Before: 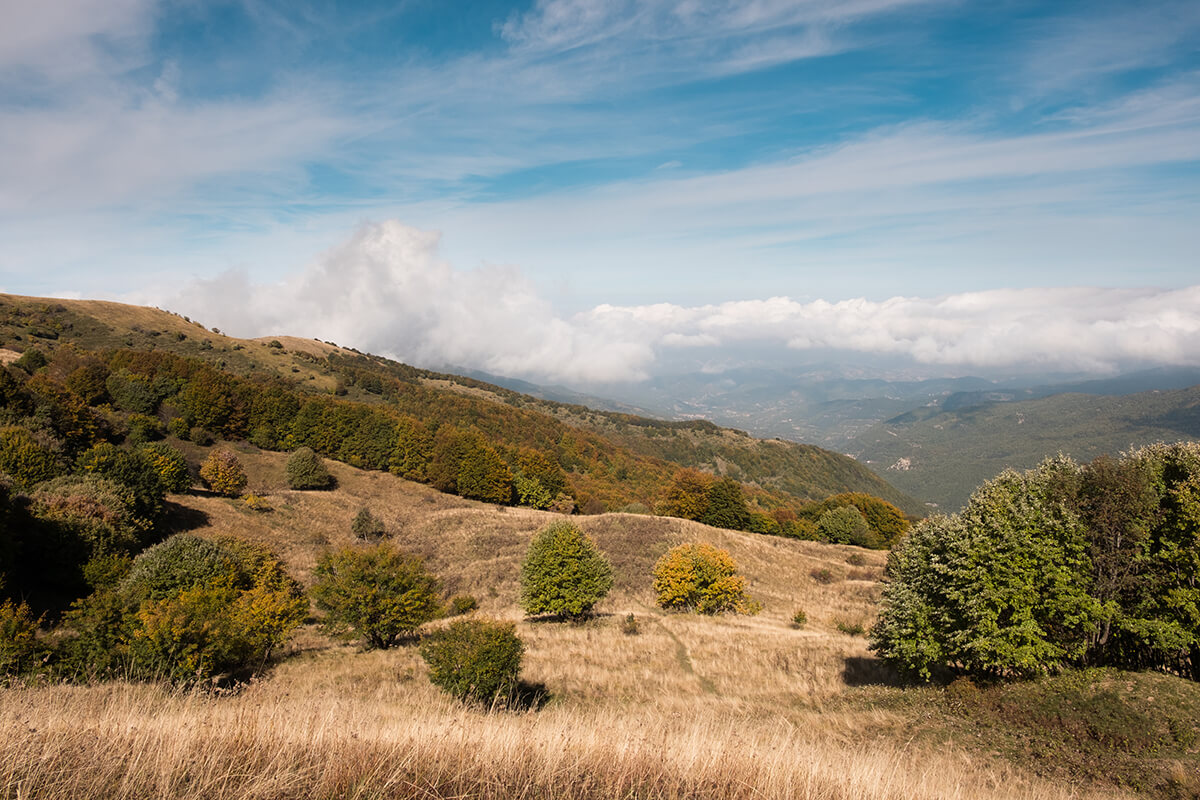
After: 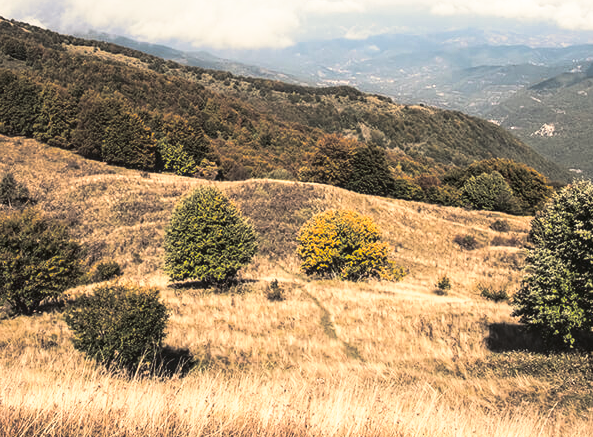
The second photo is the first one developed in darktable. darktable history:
crop: left 29.672%, top 41.786%, right 20.851%, bottom 3.487%
tone curve: curves: ch0 [(0, 0.058) (0.198, 0.188) (0.512, 0.582) (0.625, 0.754) (0.81, 0.934) (1, 1)], color space Lab, linked channels, preserve colors none
local contrast: on, module defaults
split-toning: shadows › hue 43.2°, shadows › saturation 0, highlights › hue 50.4°, highlights › saturation 1
